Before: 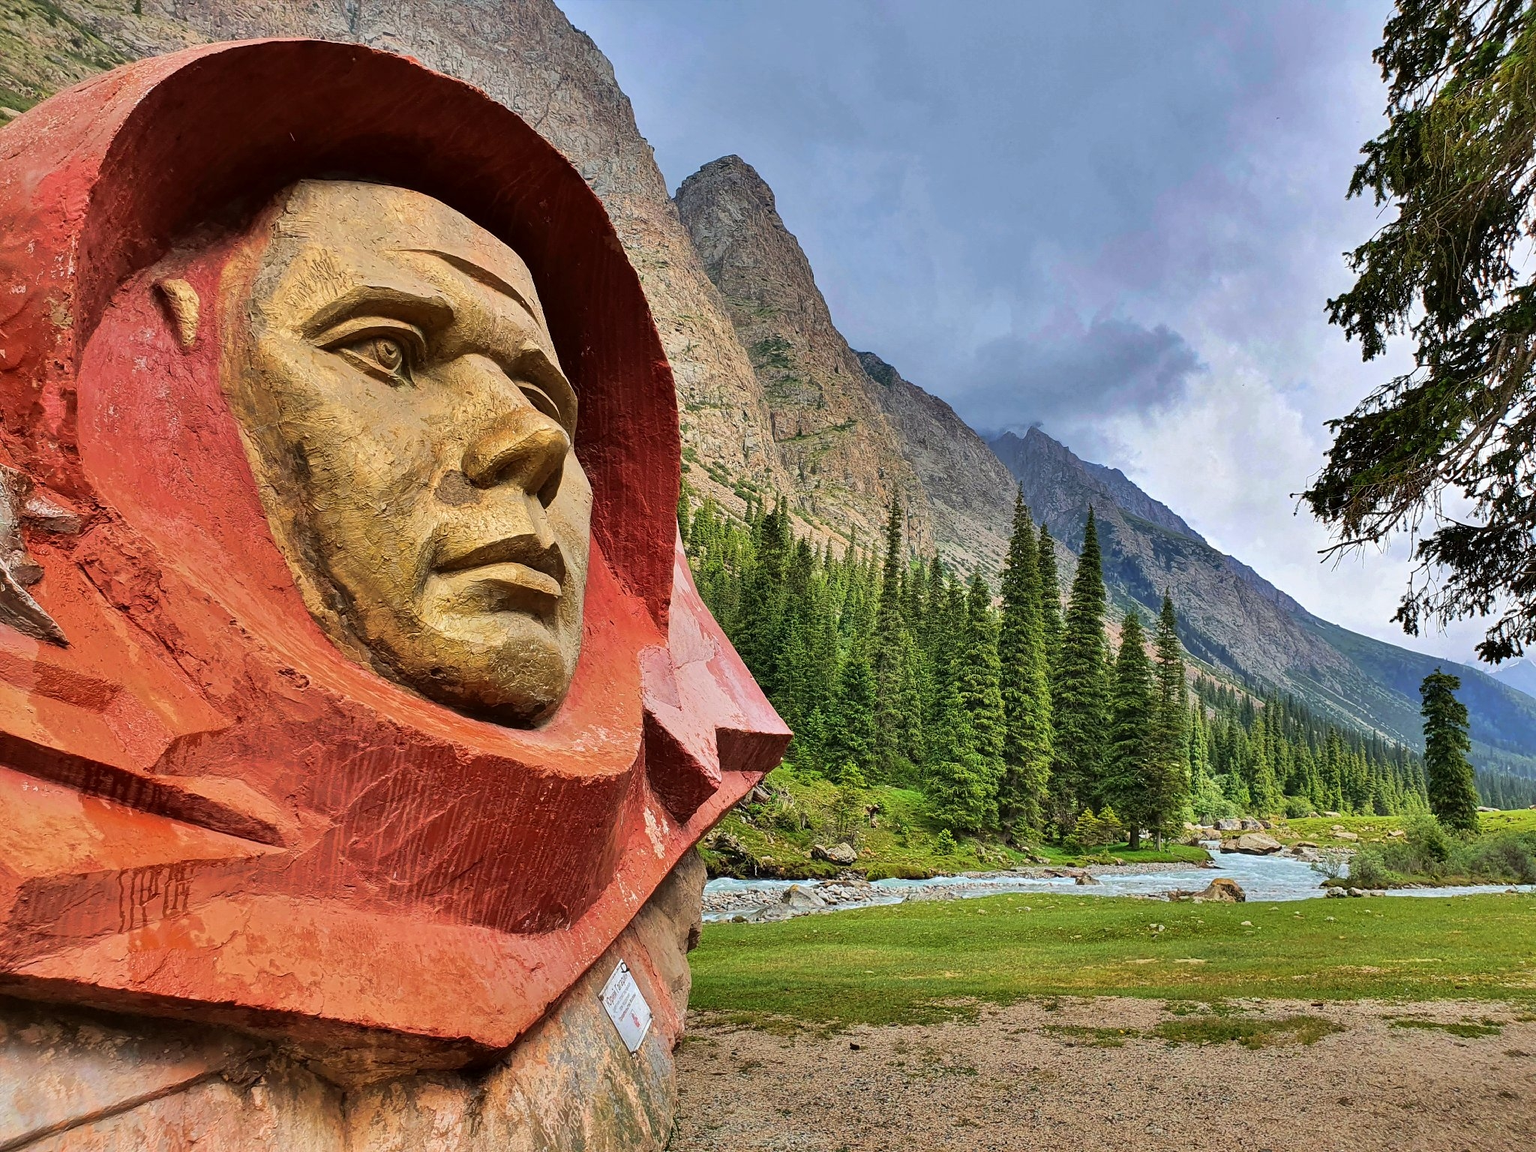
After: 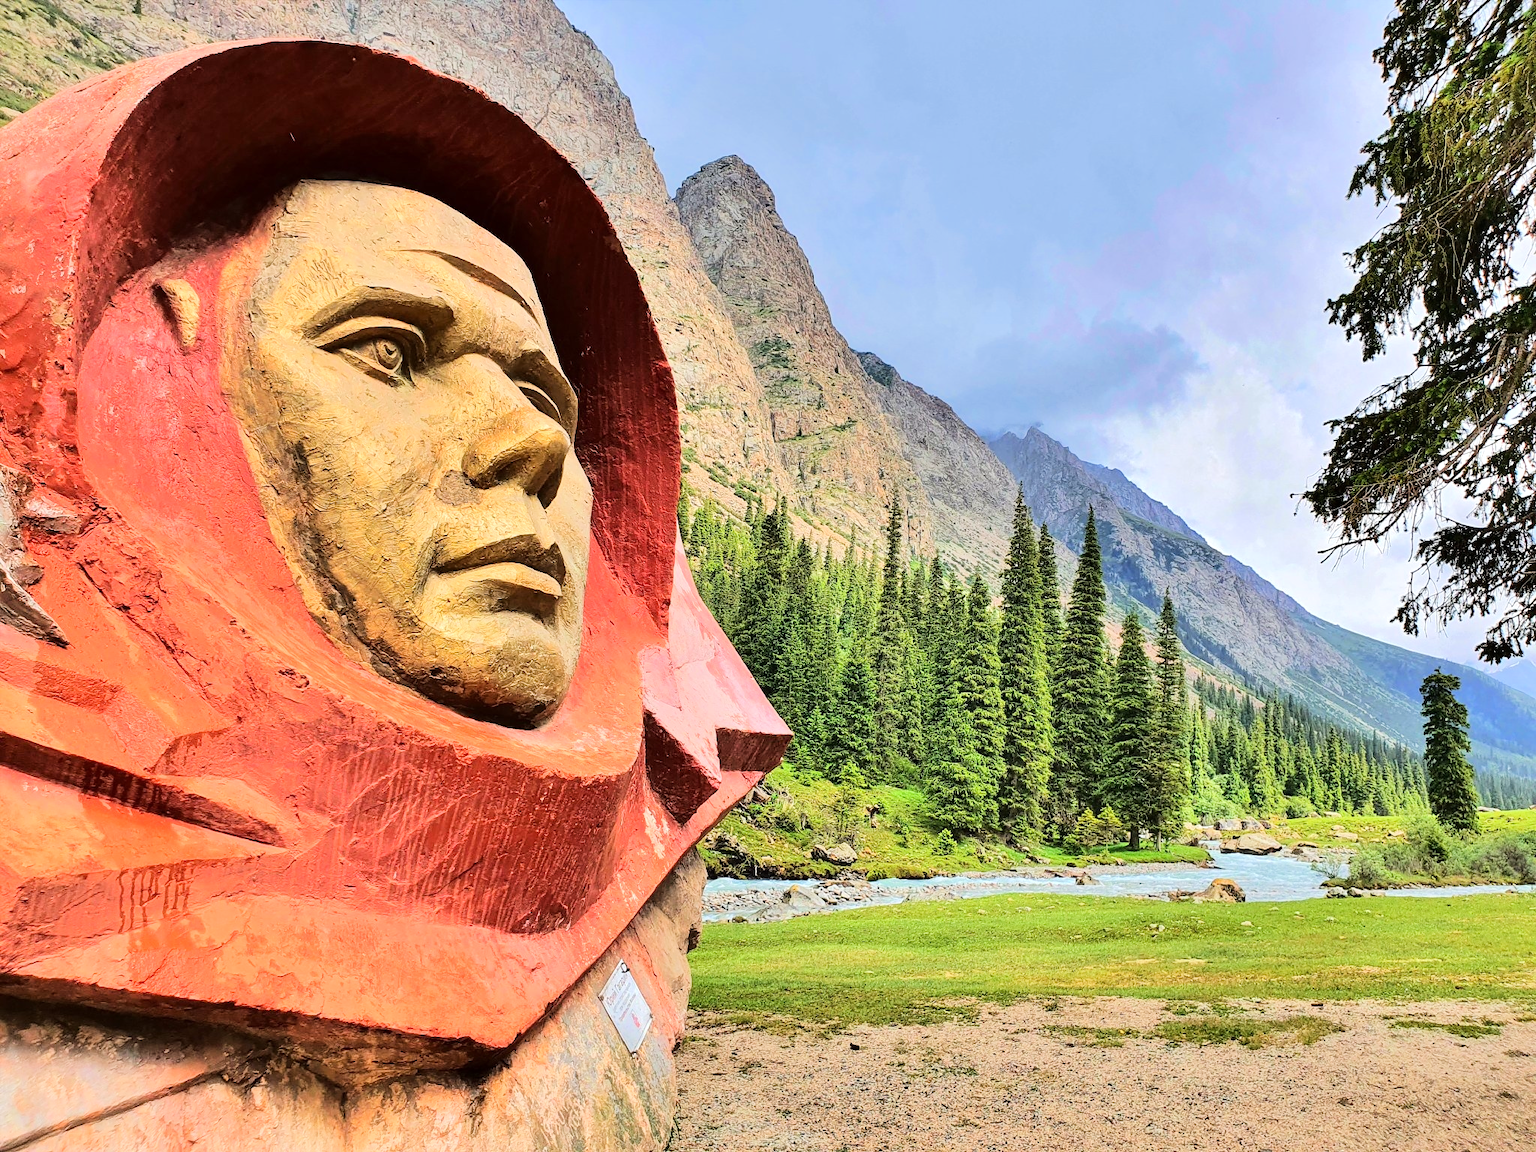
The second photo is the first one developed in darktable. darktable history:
tone equalizer: -7 EV 0.15 EV, -6 EV 0.561 EV, -5 EV 1.17 EV, -4 EV 1.34 EV, -3 EV 1.16 EV, -2 EV 0.6 EV, -1 EV 0.163 EV, edges refinement/feathering 500, mask exposure compensation -1.57 EV, preserve details no
